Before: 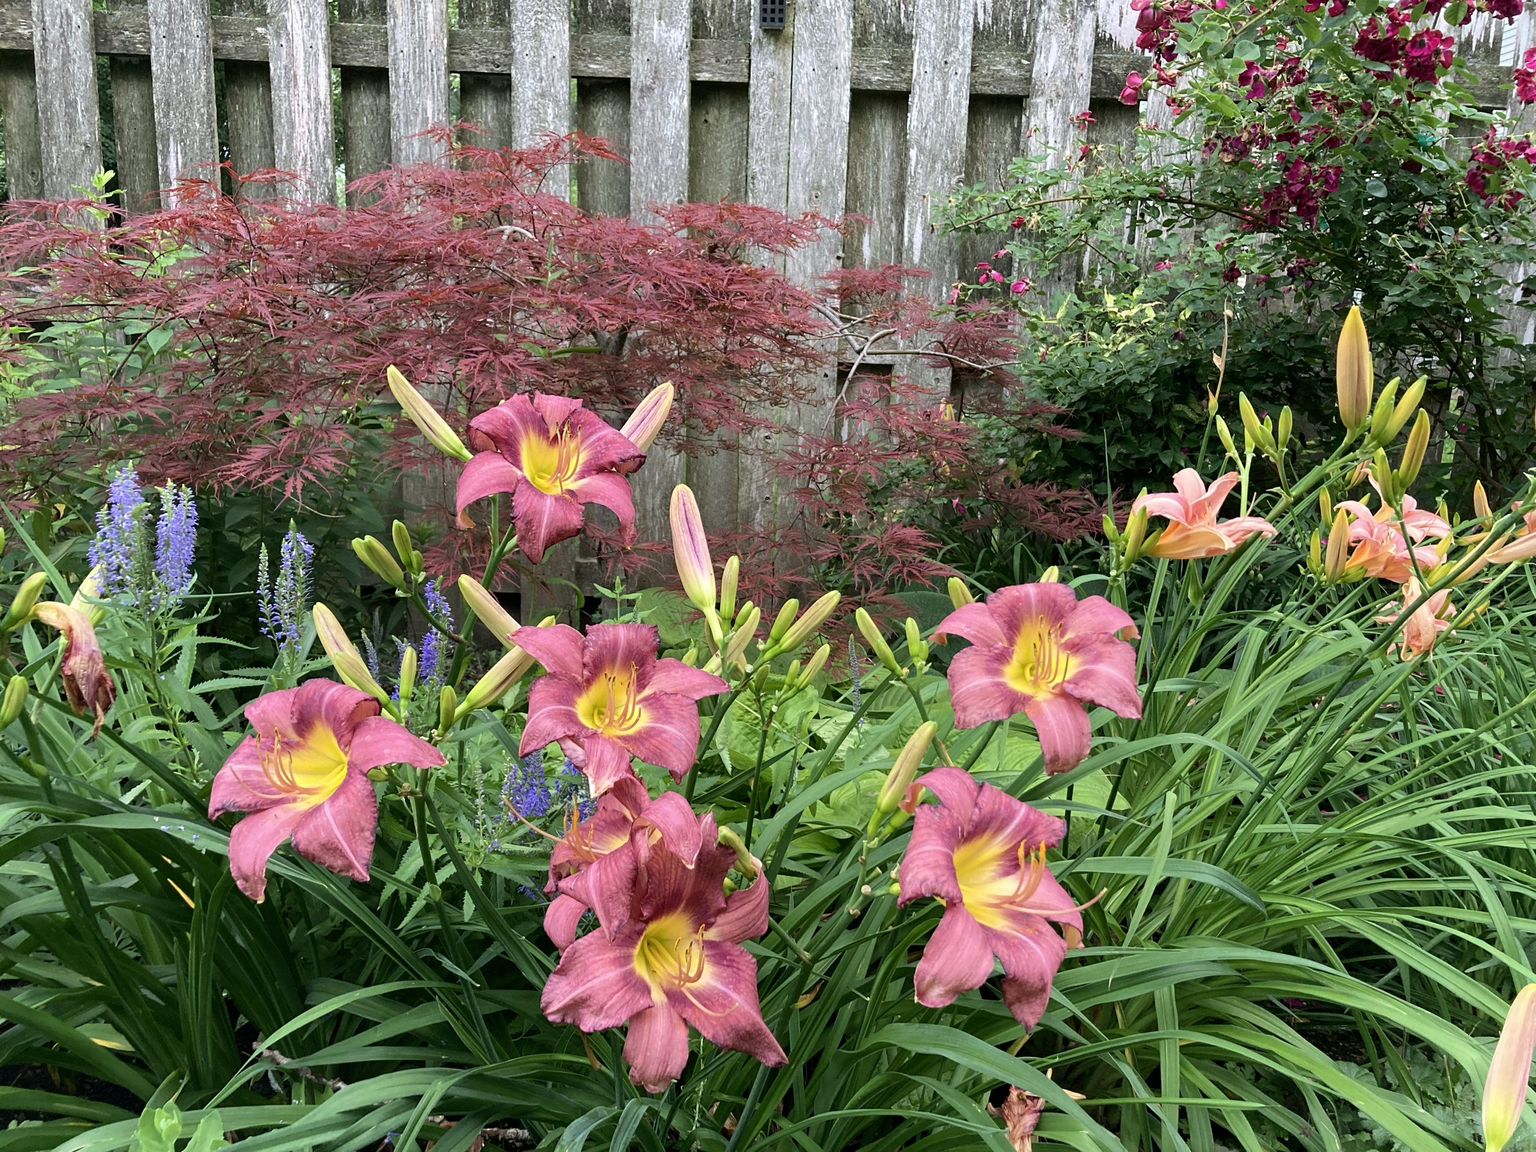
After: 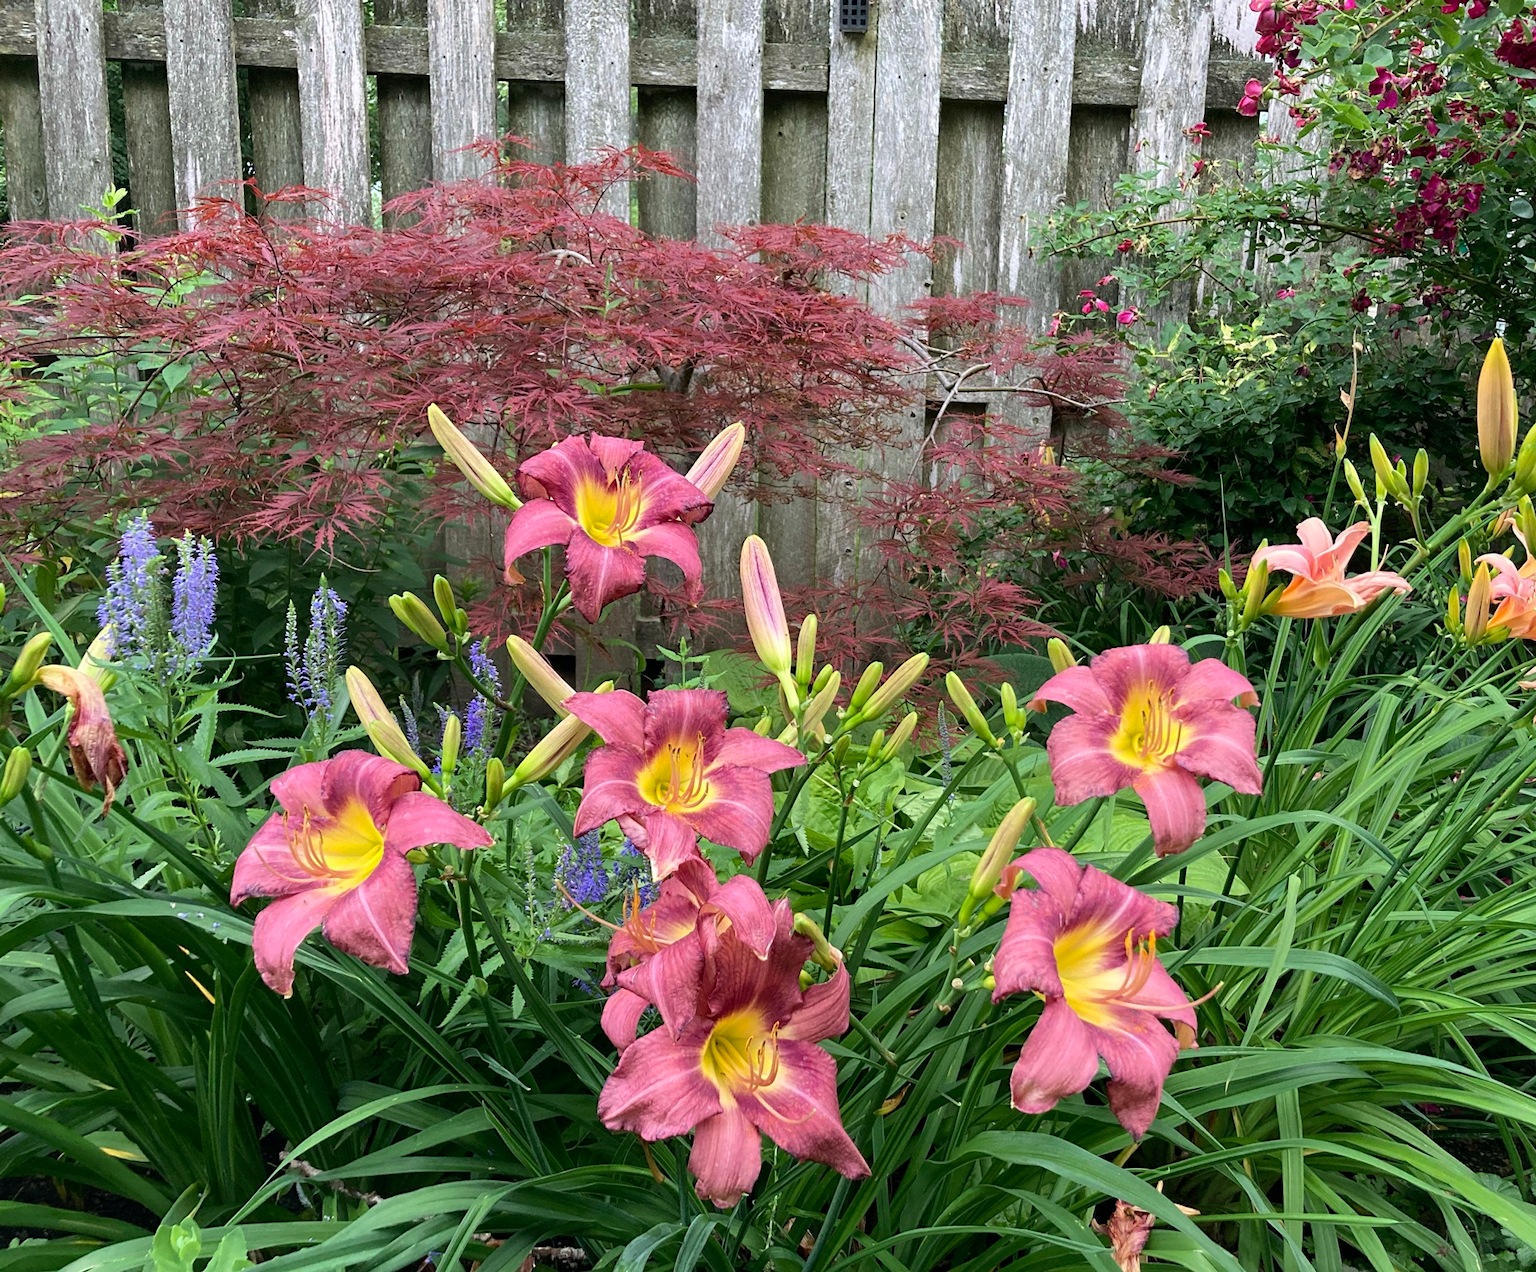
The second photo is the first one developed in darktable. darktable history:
crop: right 9.505%, bottom 0.048%
